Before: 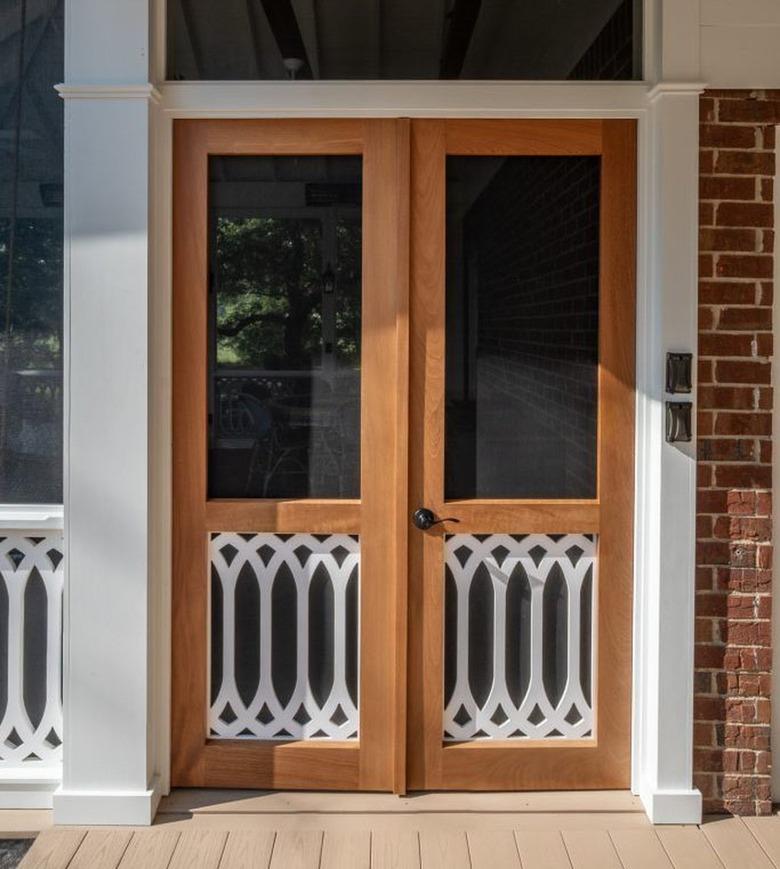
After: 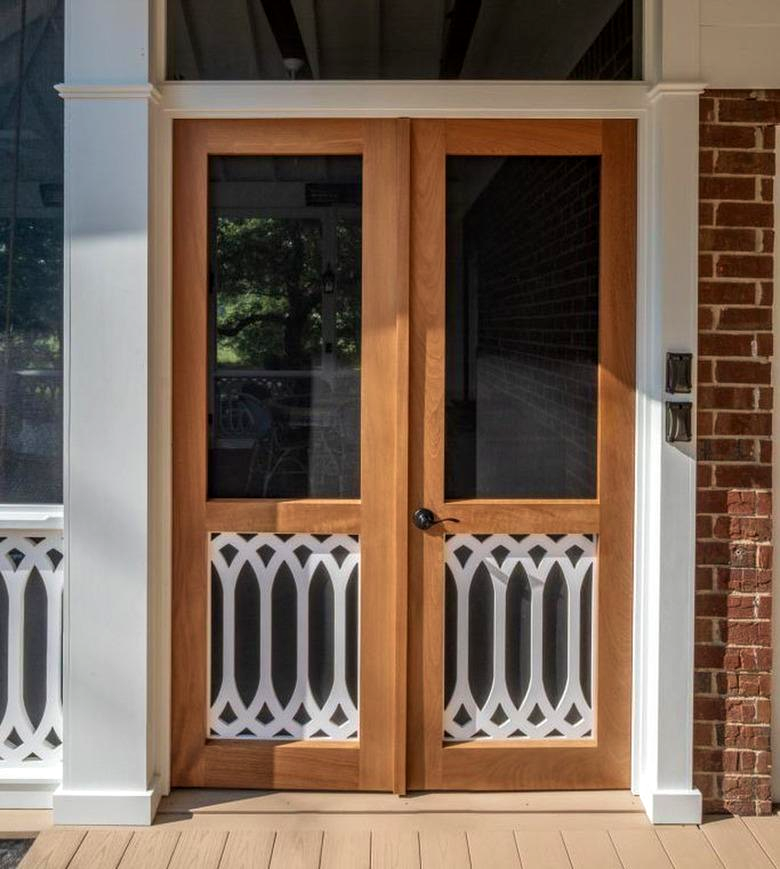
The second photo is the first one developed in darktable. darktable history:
velvia: on, module defaults
local contrast: highlights 100%, shadows 100%, detail 120%, midtone range 0.2
